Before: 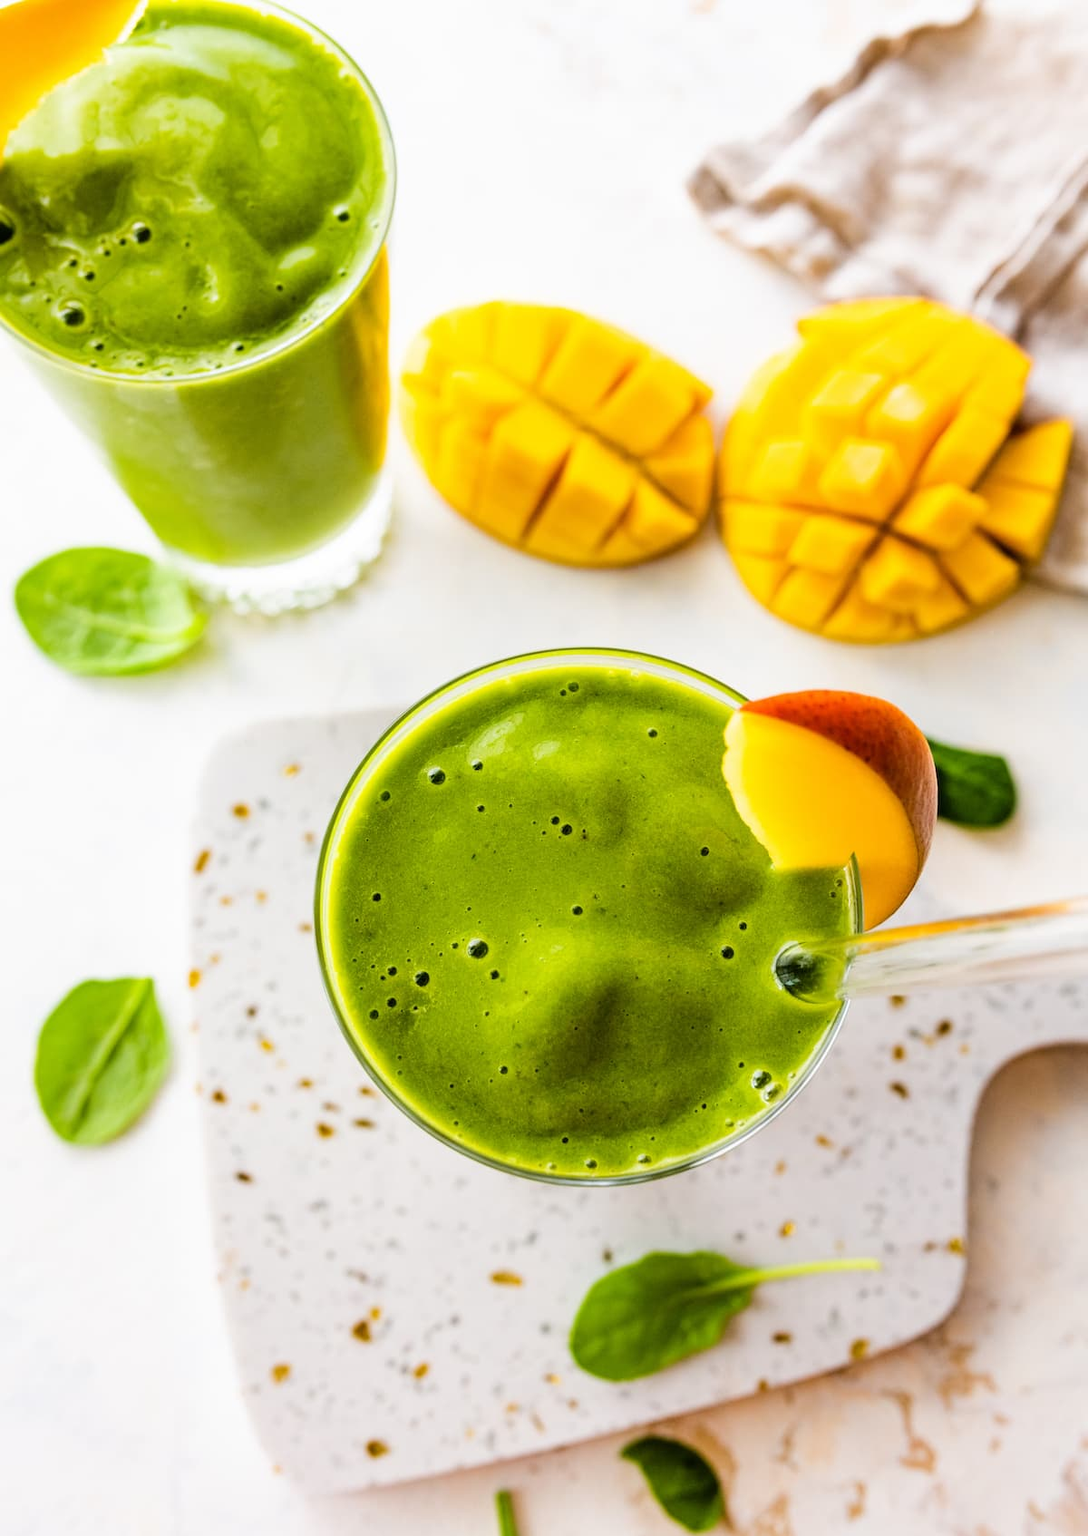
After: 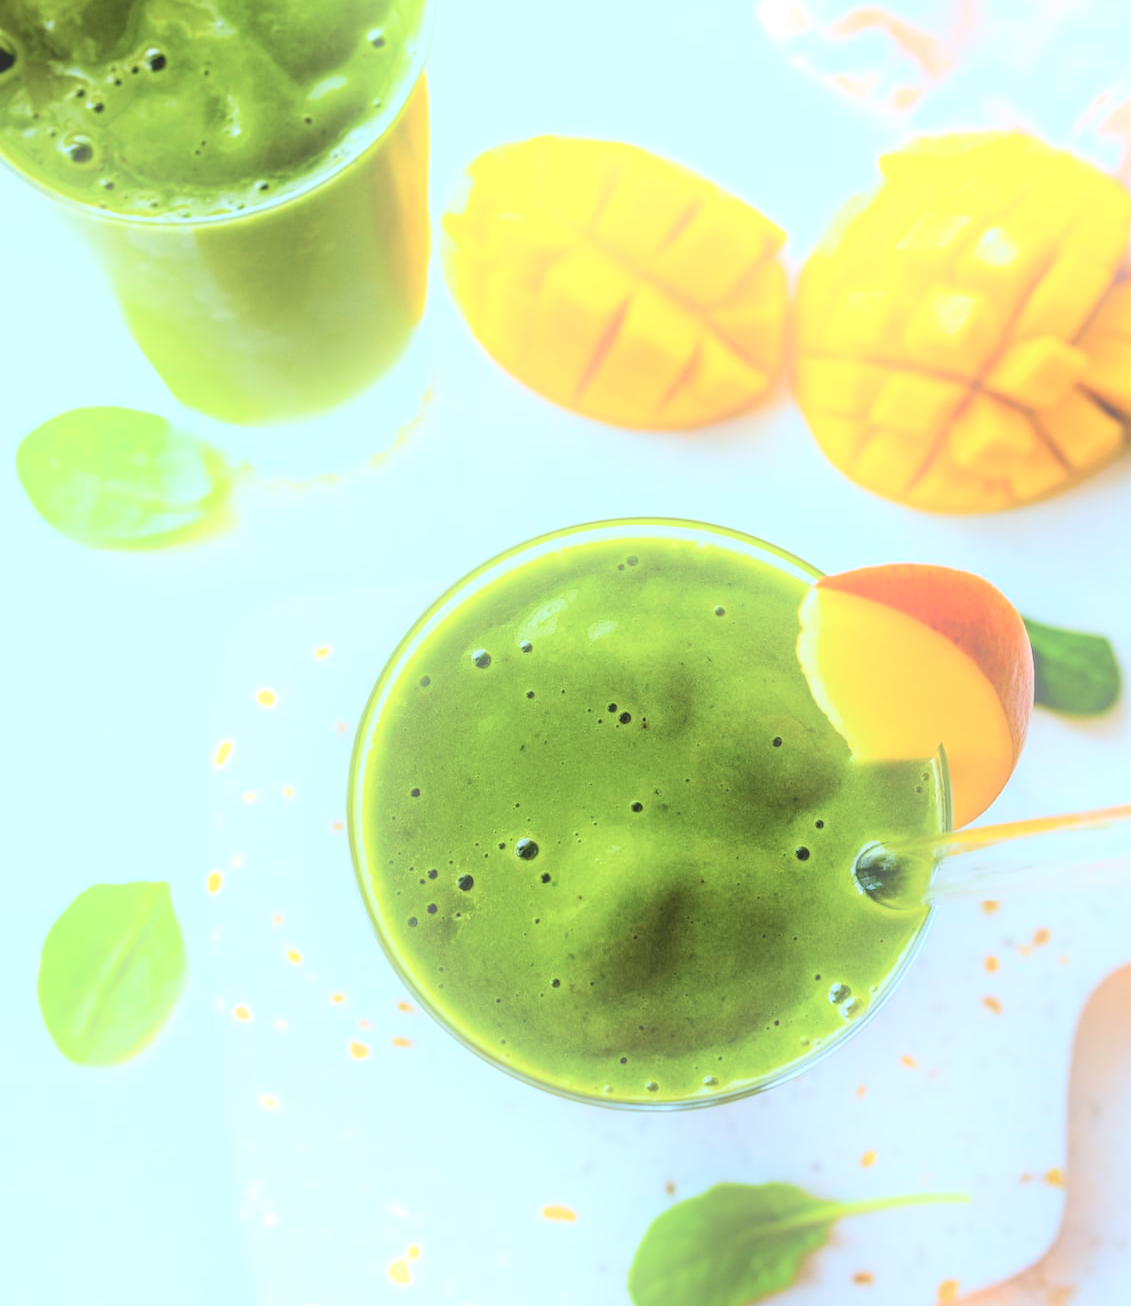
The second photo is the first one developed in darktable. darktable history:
bloom: on, module defaults
crop and rotate: angle 0.03°, top 11.643%, right 5.651%, bottom 11.189%
color correction: highlights a* -9.35, highlights b* -23.15
